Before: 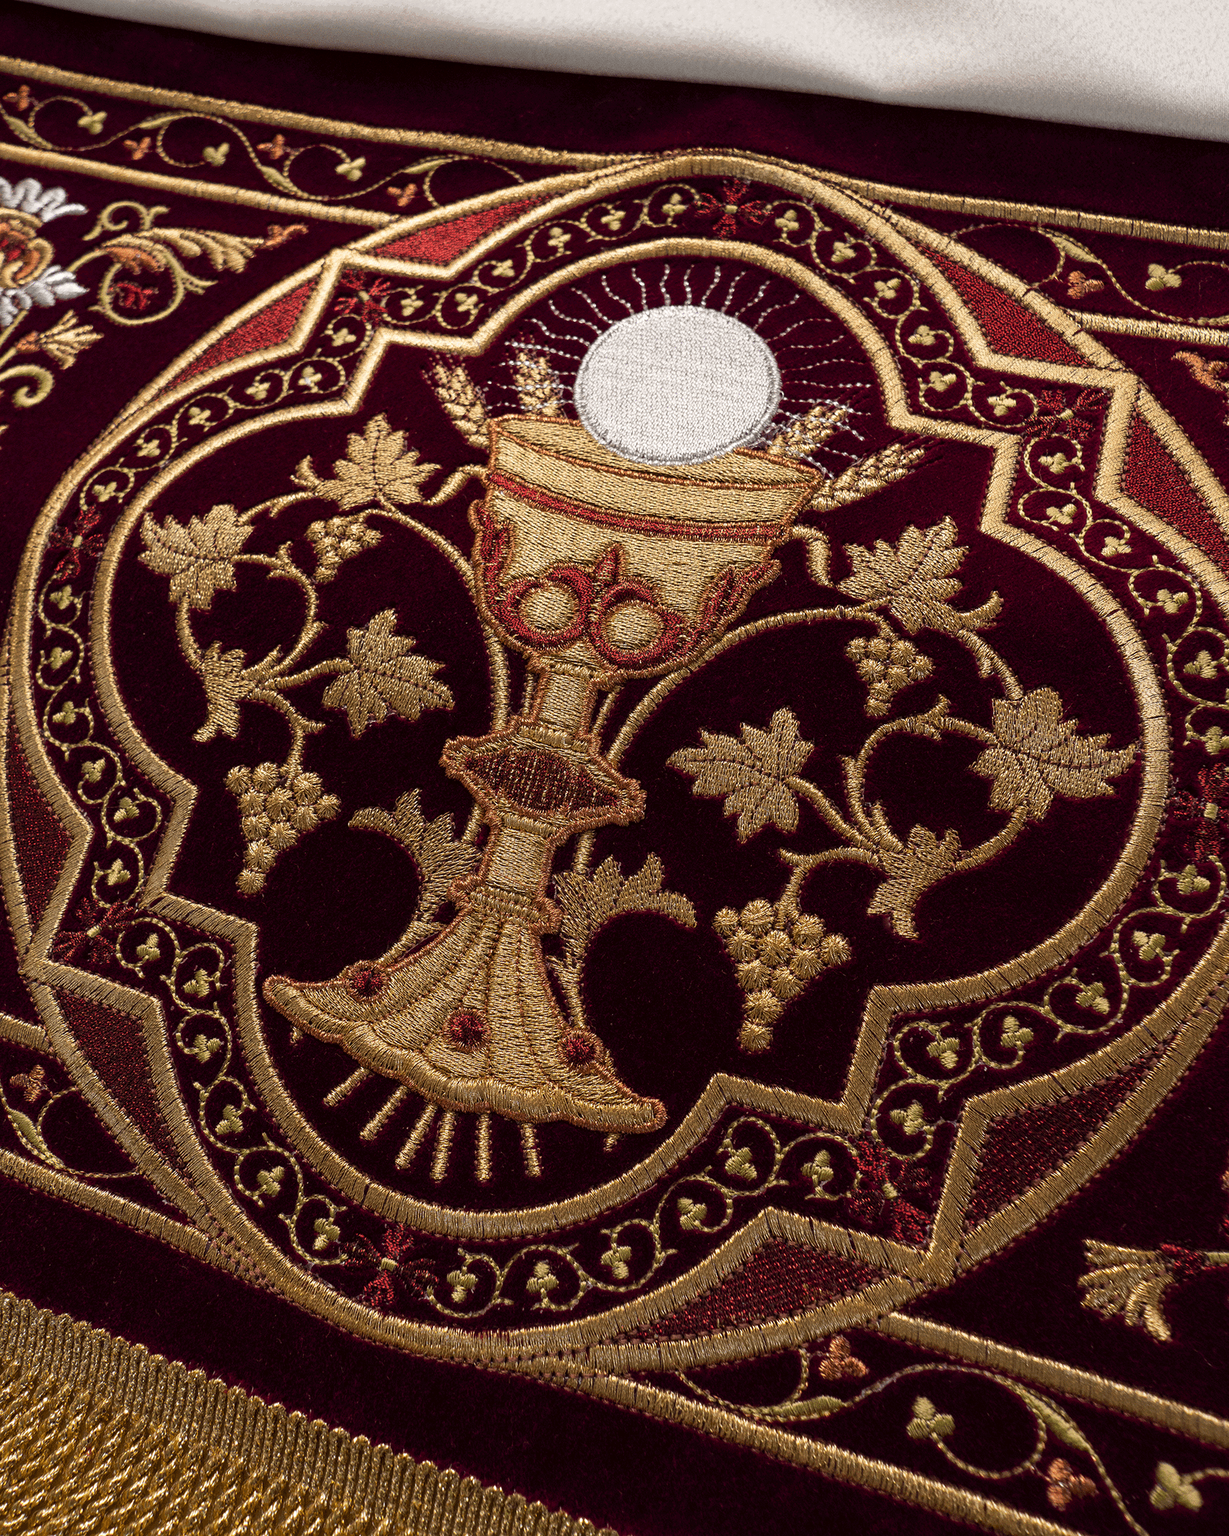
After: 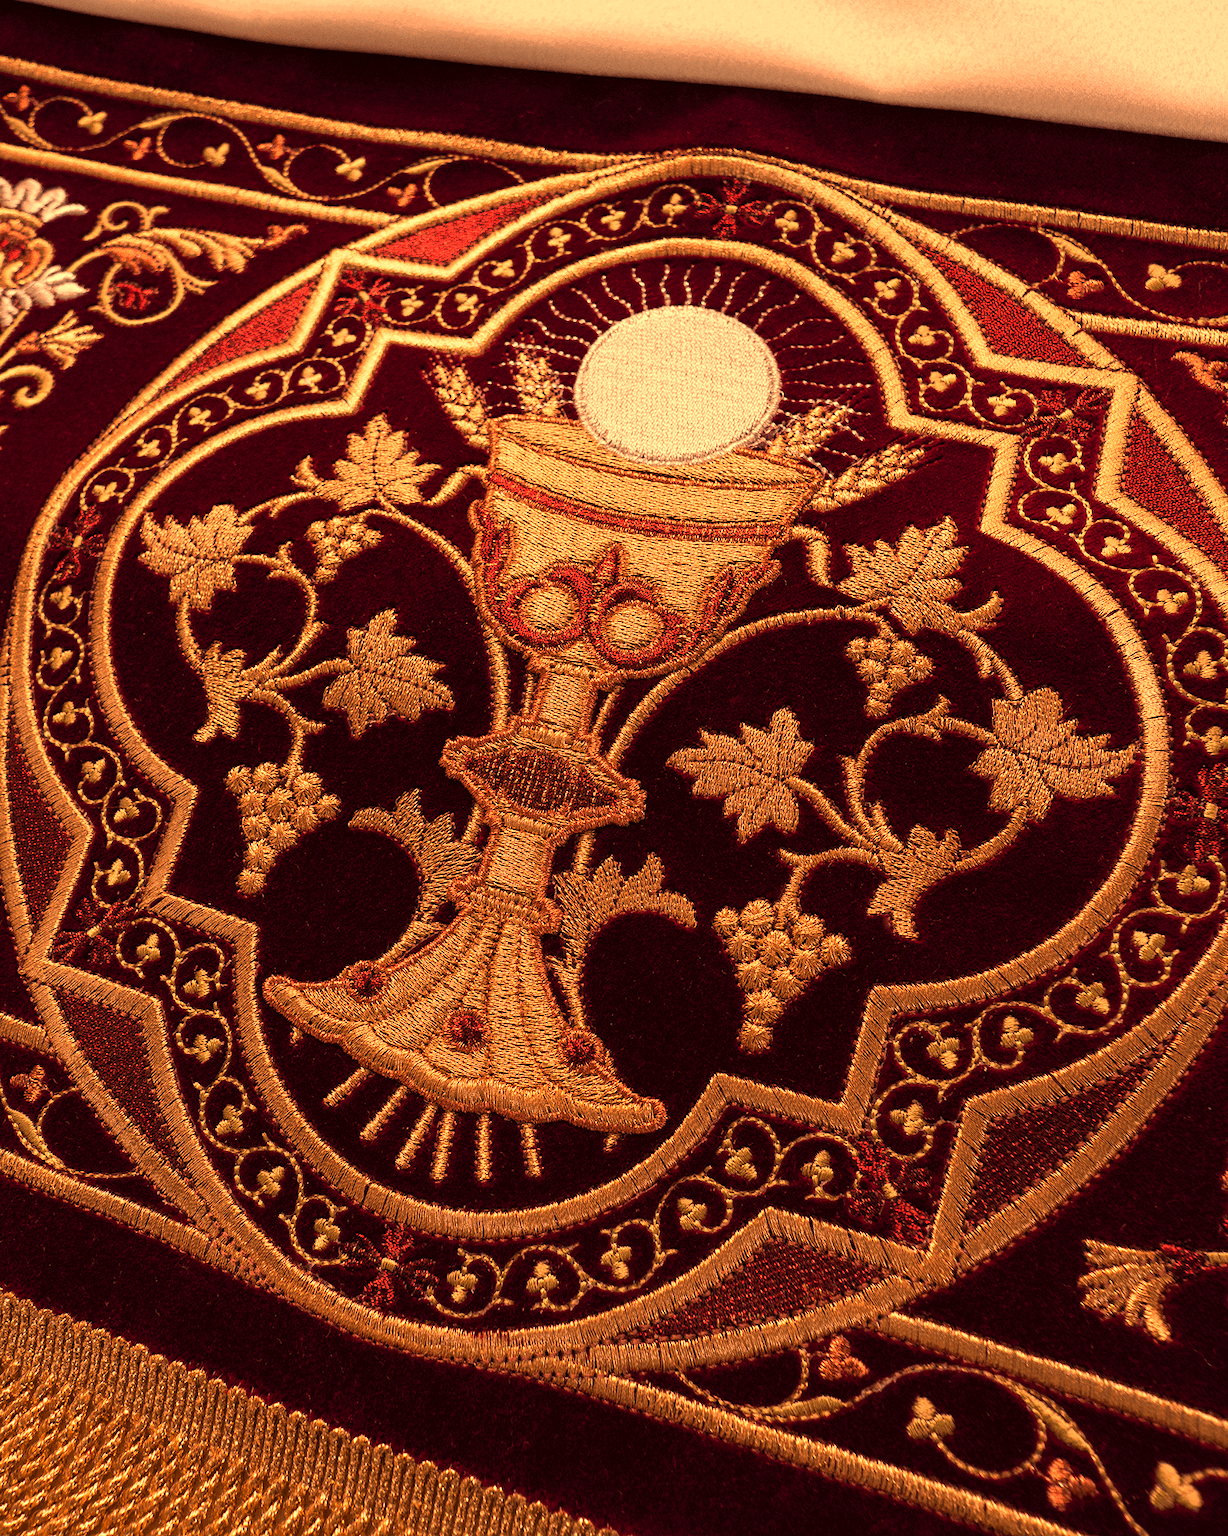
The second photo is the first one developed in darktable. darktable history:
white balance: red 1.467, blue 0.684
tone equalizer: on, module defaults
